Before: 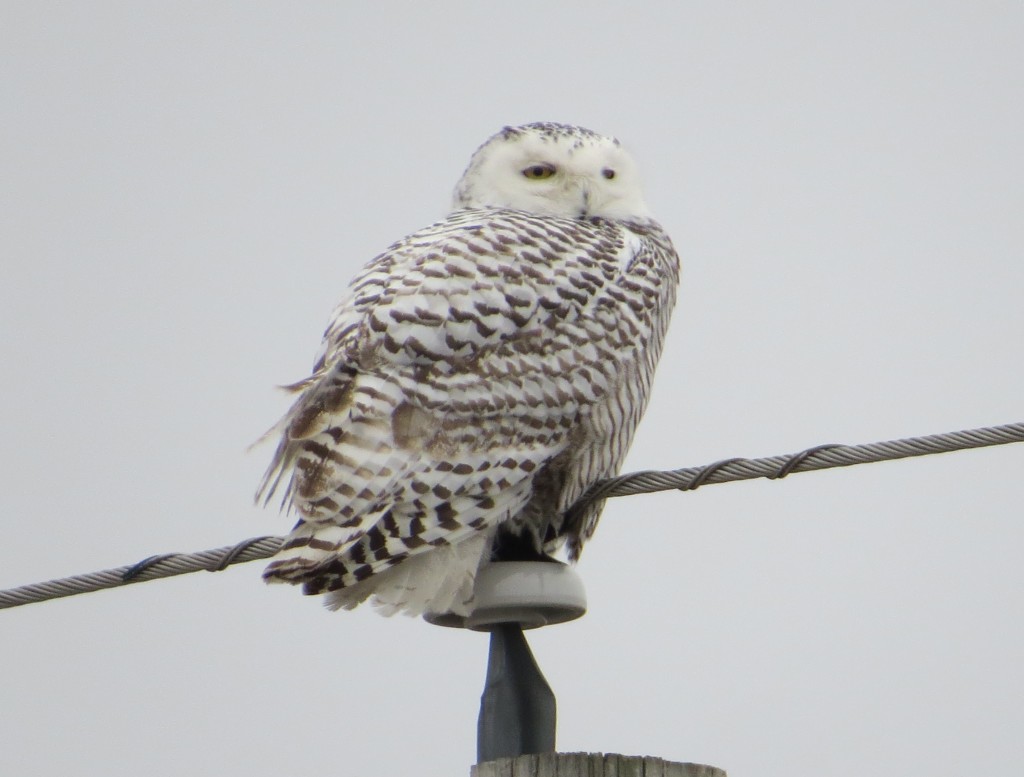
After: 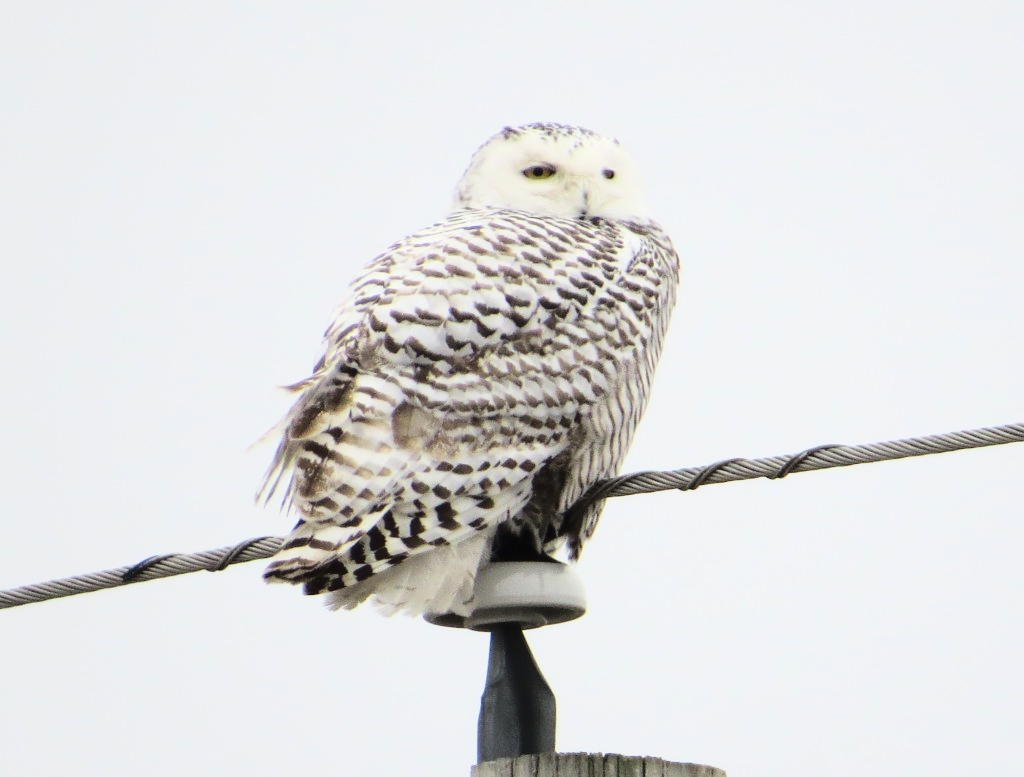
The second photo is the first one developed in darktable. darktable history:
base curve: curves: ch0 [(0, 0) (0.04, 0.03) (0.133, 0.232) (0.448, 0.748) (0.843, 0.968) (1, 1)]
